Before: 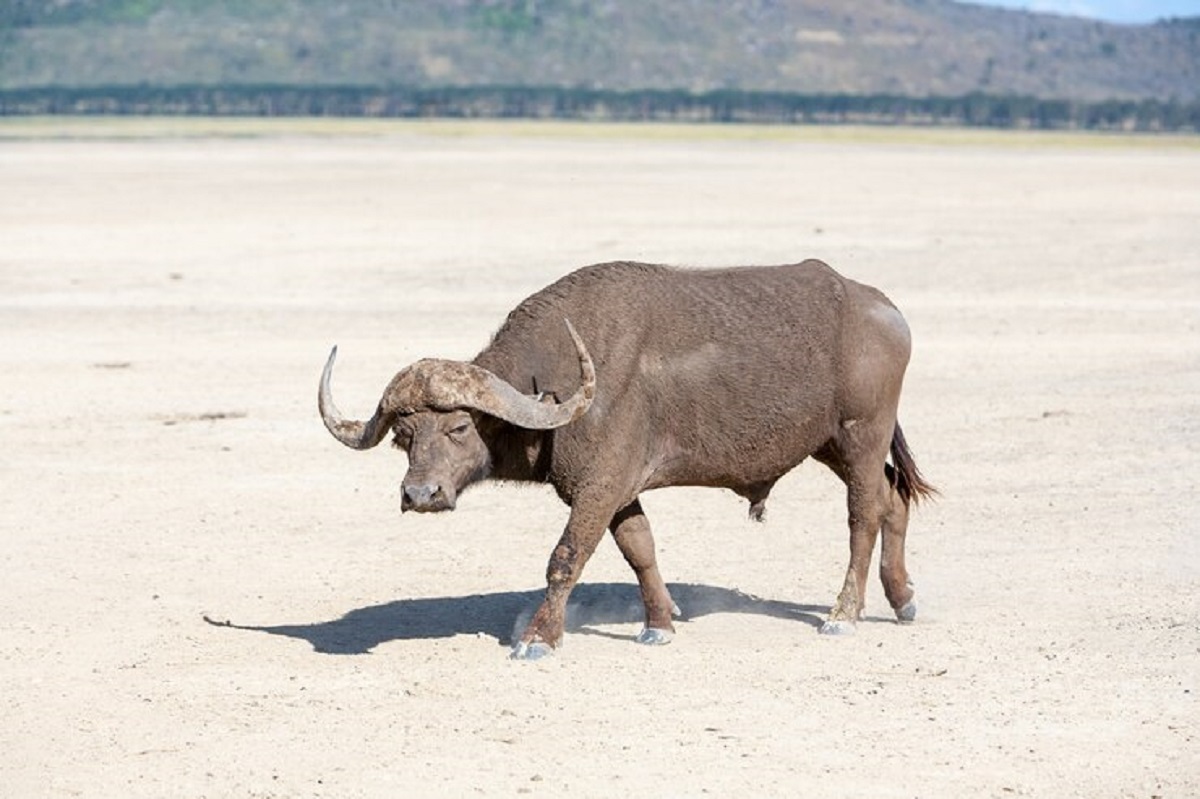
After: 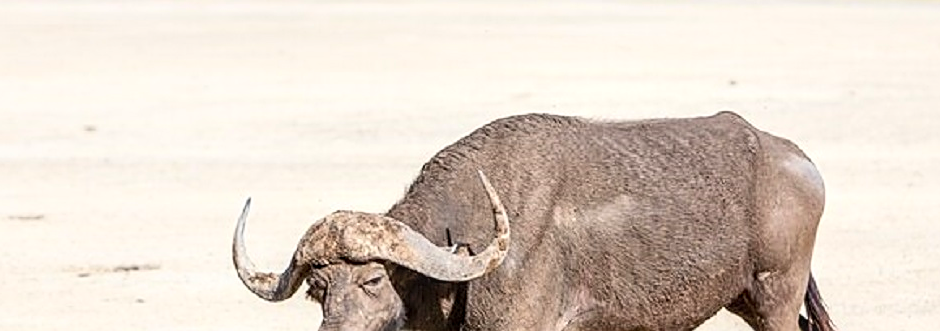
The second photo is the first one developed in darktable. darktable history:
crop: left 7.239%, top 18.638%, right 14.414%, bottom 39.817%
sharpen: radius 1.974
local contrast: detail 130%
contrast brightness saturation: contrast 0.204, brightness 0.16, saturation 0.217
